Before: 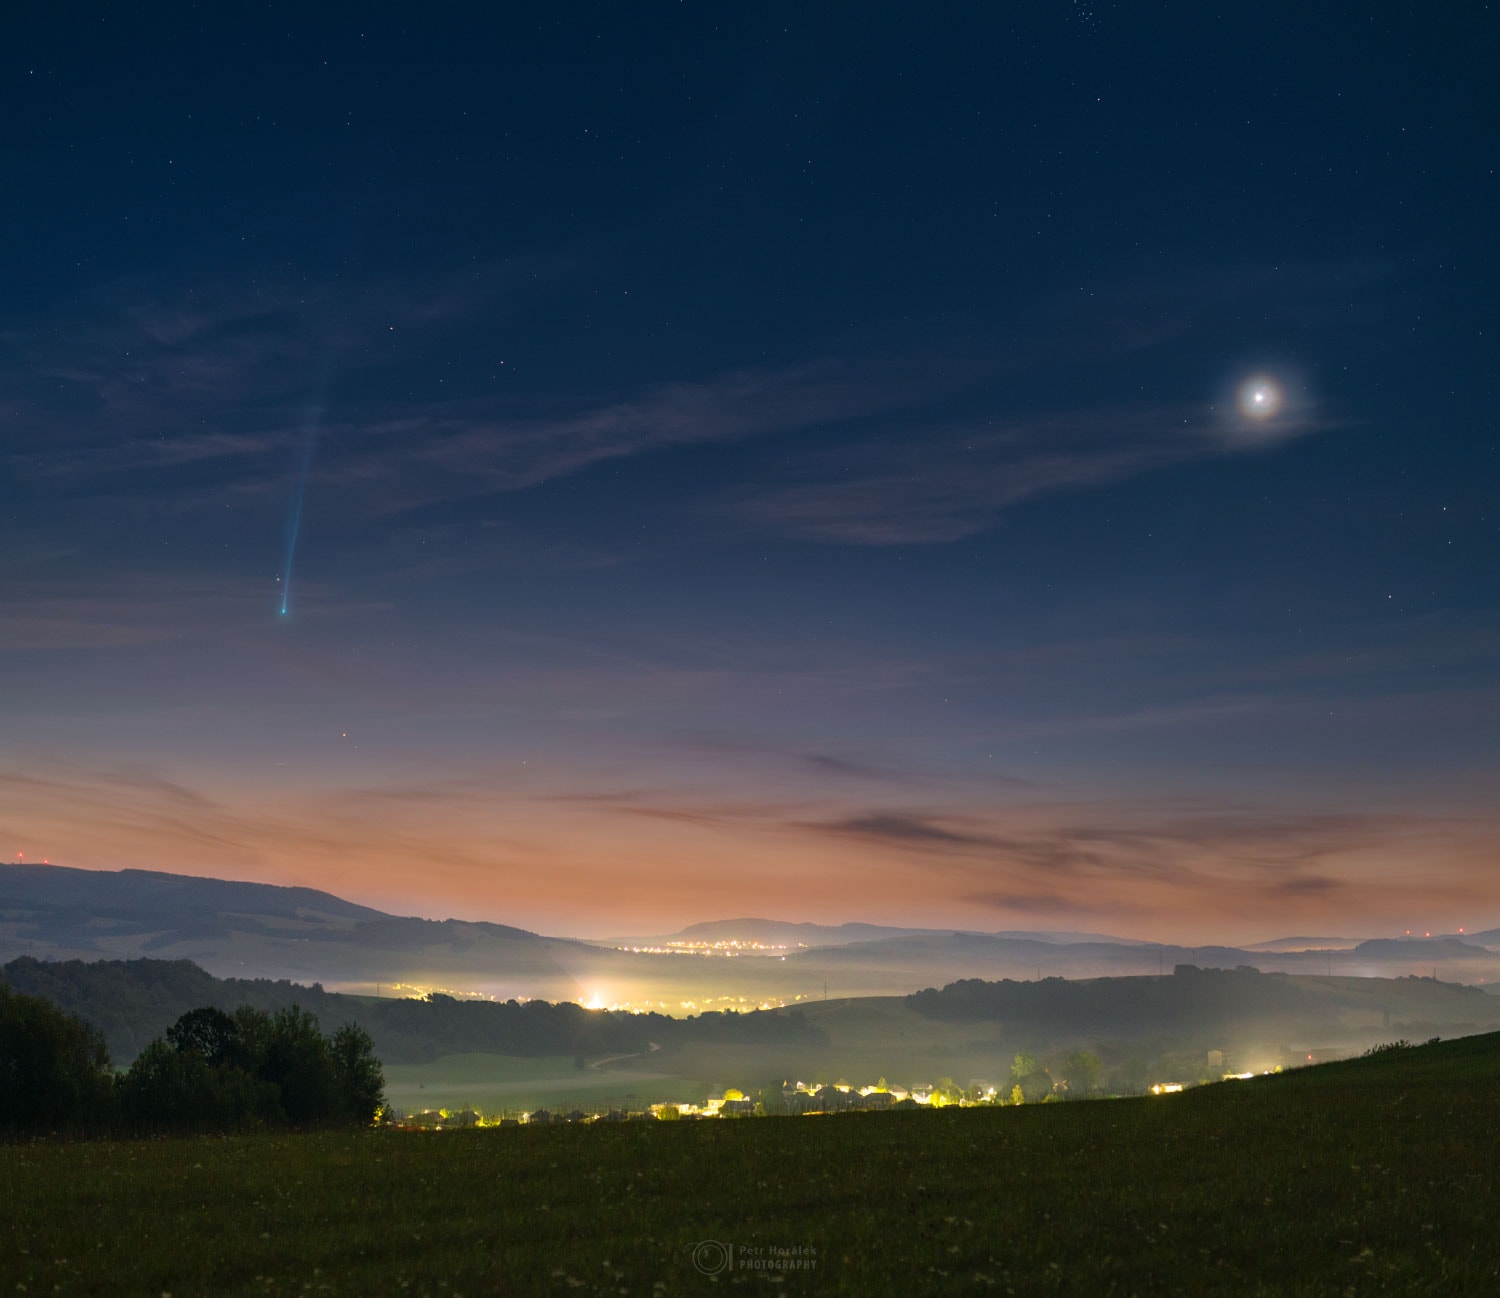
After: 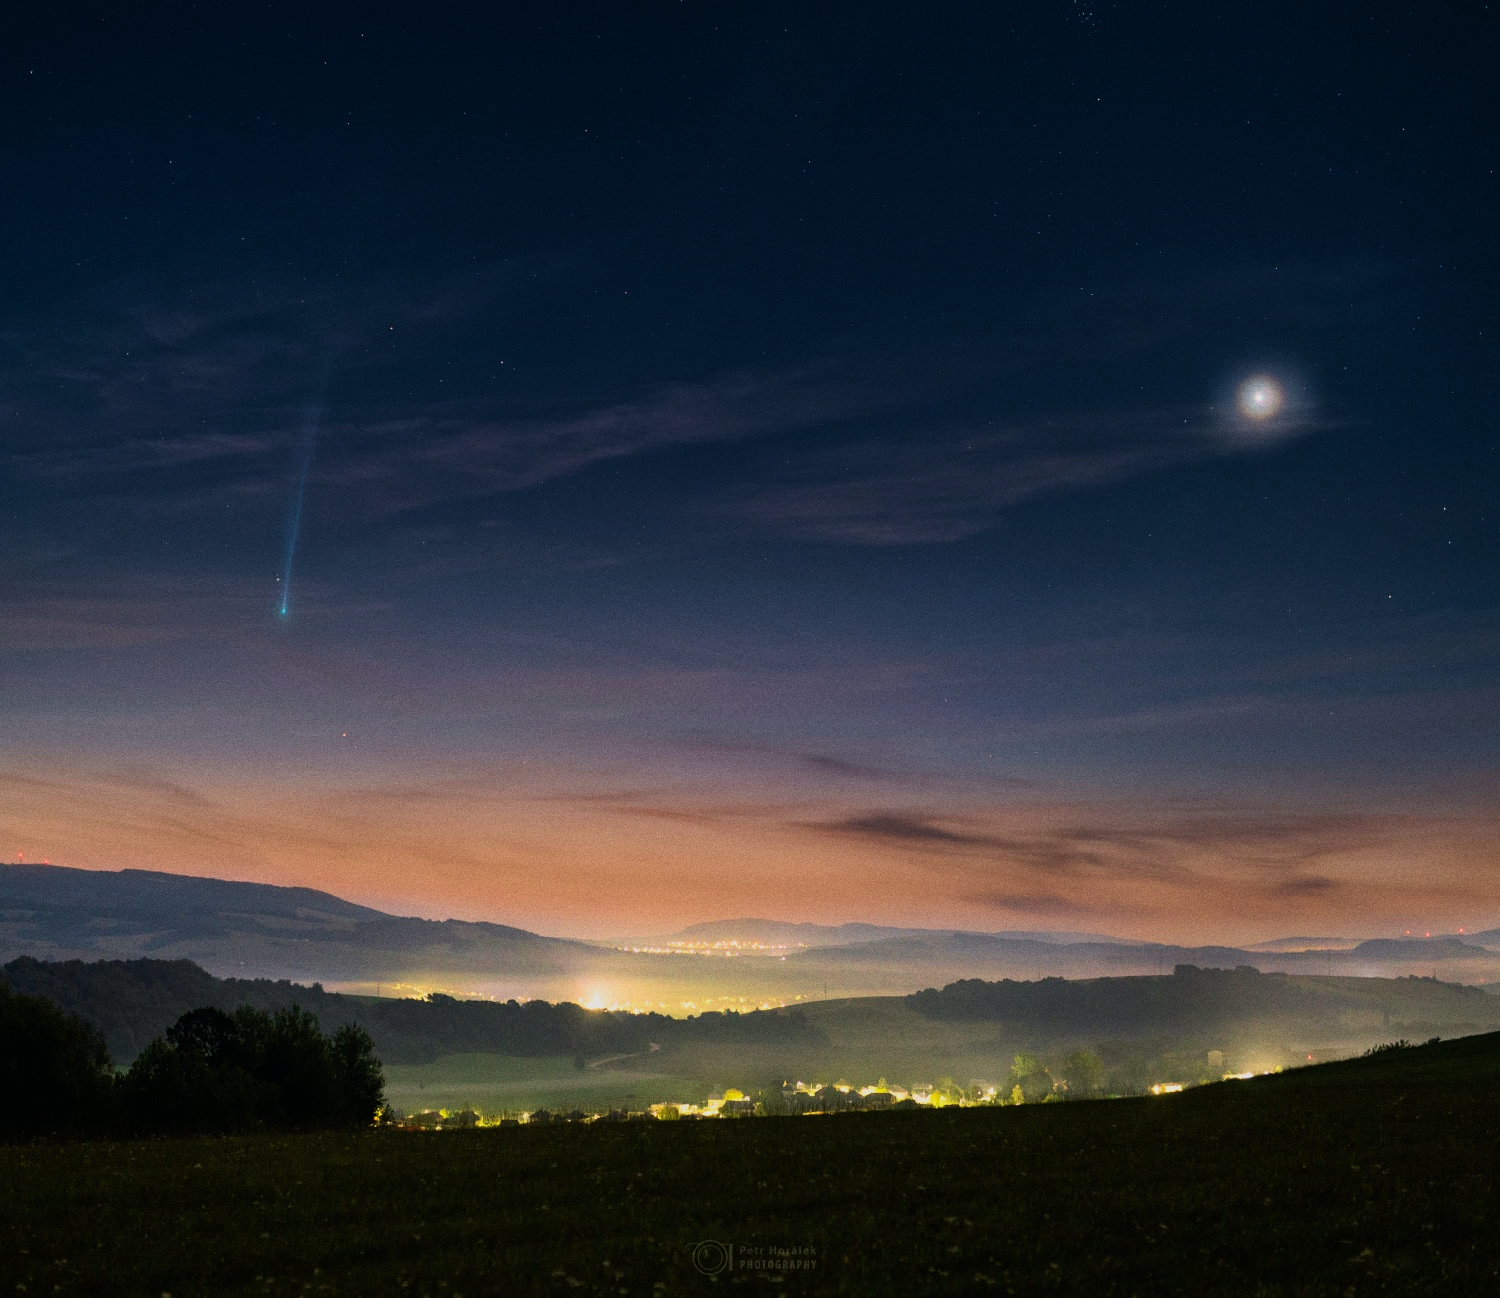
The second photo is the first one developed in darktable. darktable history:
white balance: red 1.009, blue 0.985
grain: coarseness 0.09 ISO
filmic rgb: black relative exposure -7.5 EV, white relative exposure 5 EV, hardness 3.31, contrast 1.3, contrast in shadows safe
velvia: on, module defaults
